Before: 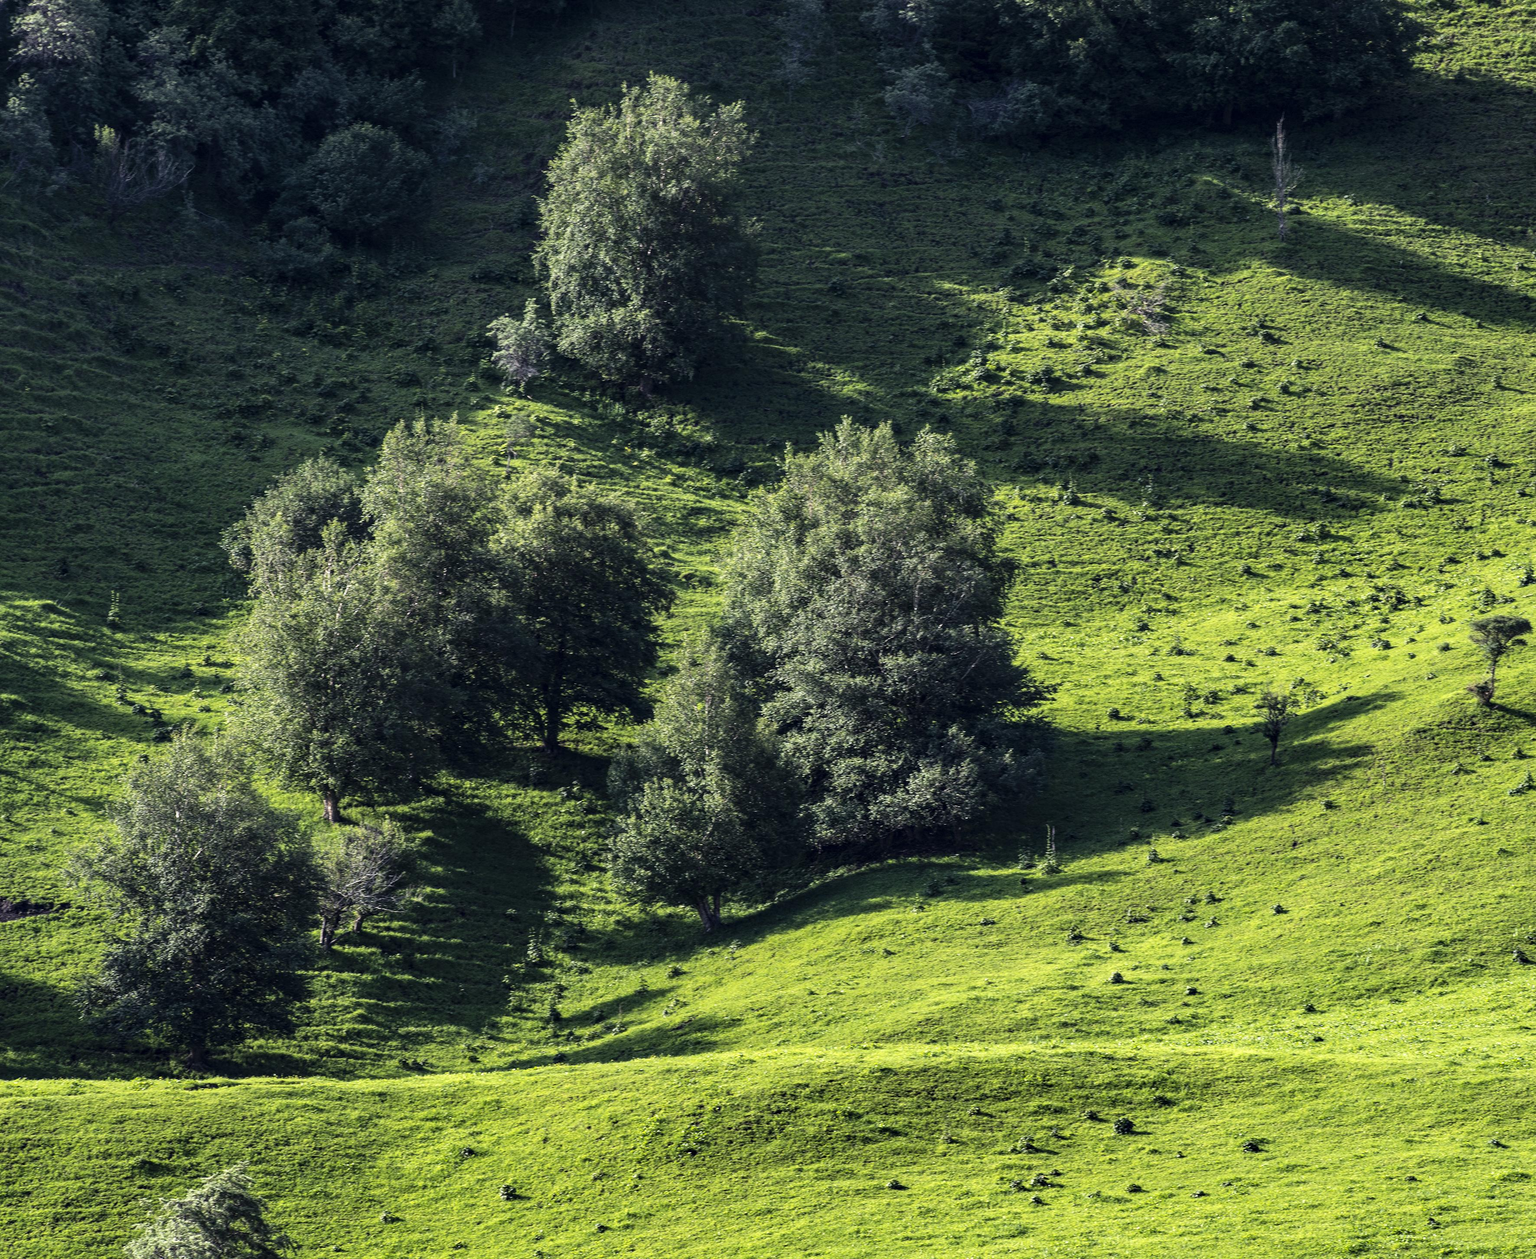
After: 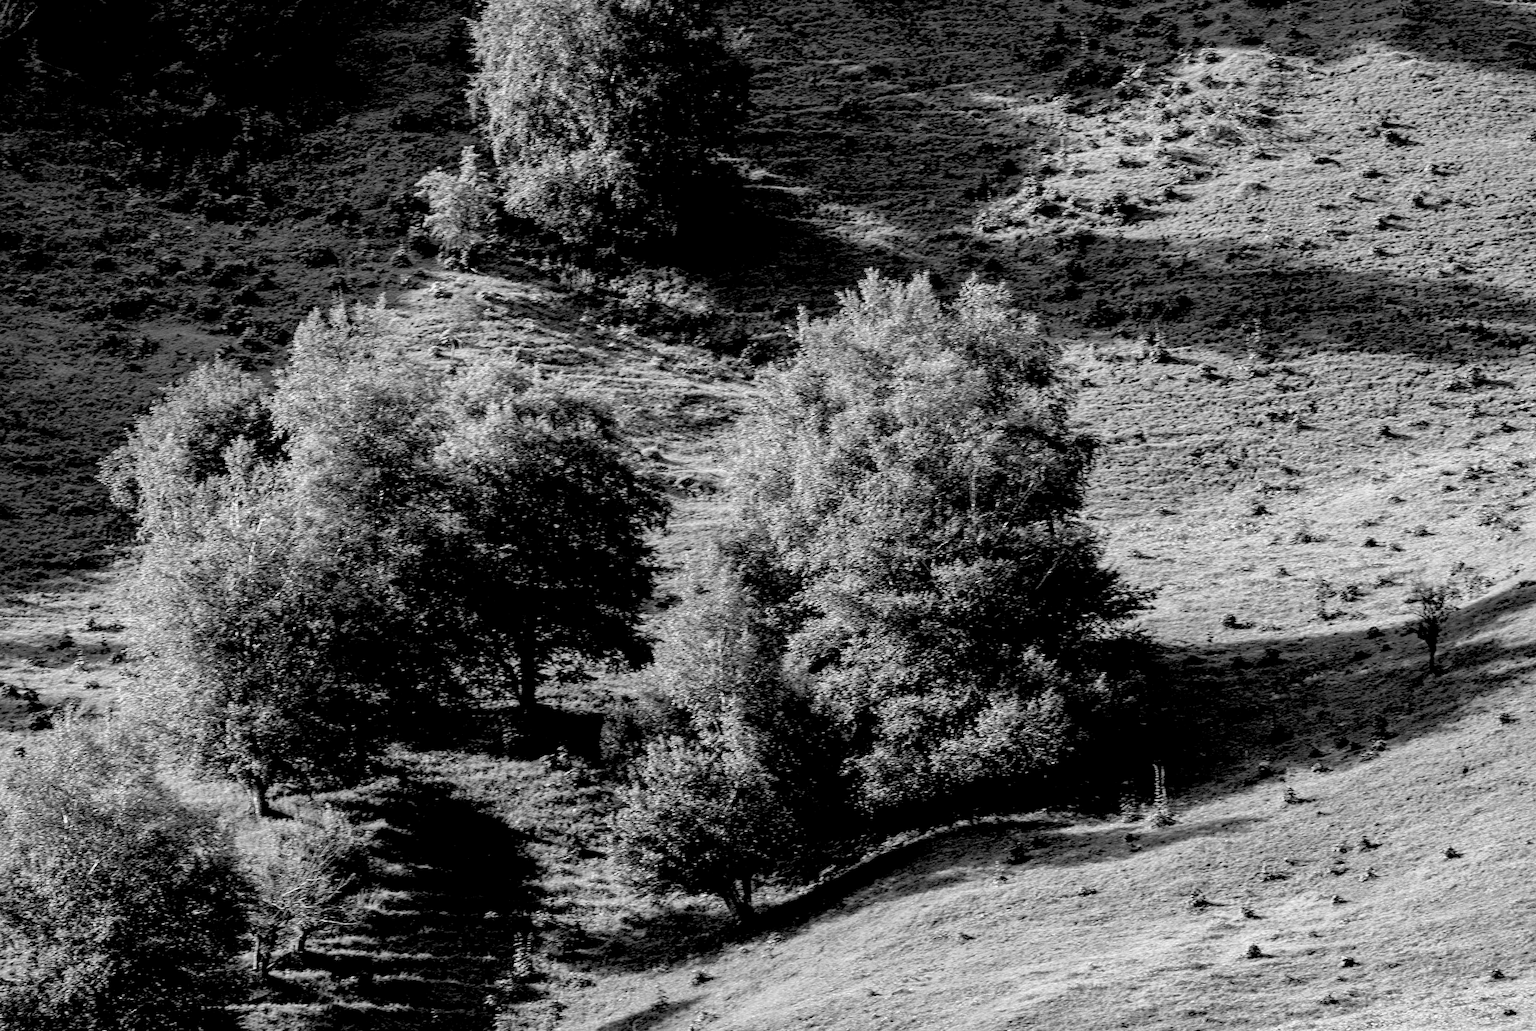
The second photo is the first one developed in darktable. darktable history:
color correction: highlights a* -10.04, highlights b* -10.37
crop: left 7.856%, top 11.836%, right 10.12%, bottom 15.387%
contrast brightness saturation: brightness 0.18, saturation -0.5
exposure: black level correction 0.016, exposure -0.009 EV, compensate highlight preservation false
shadows and highlights: shadows 30
monochrome: on, module defaults
rotate and perspective: rotation -3.52°, crop left 0.036, crop right 0.964, crop top 0.081, crop bottom 0.919
